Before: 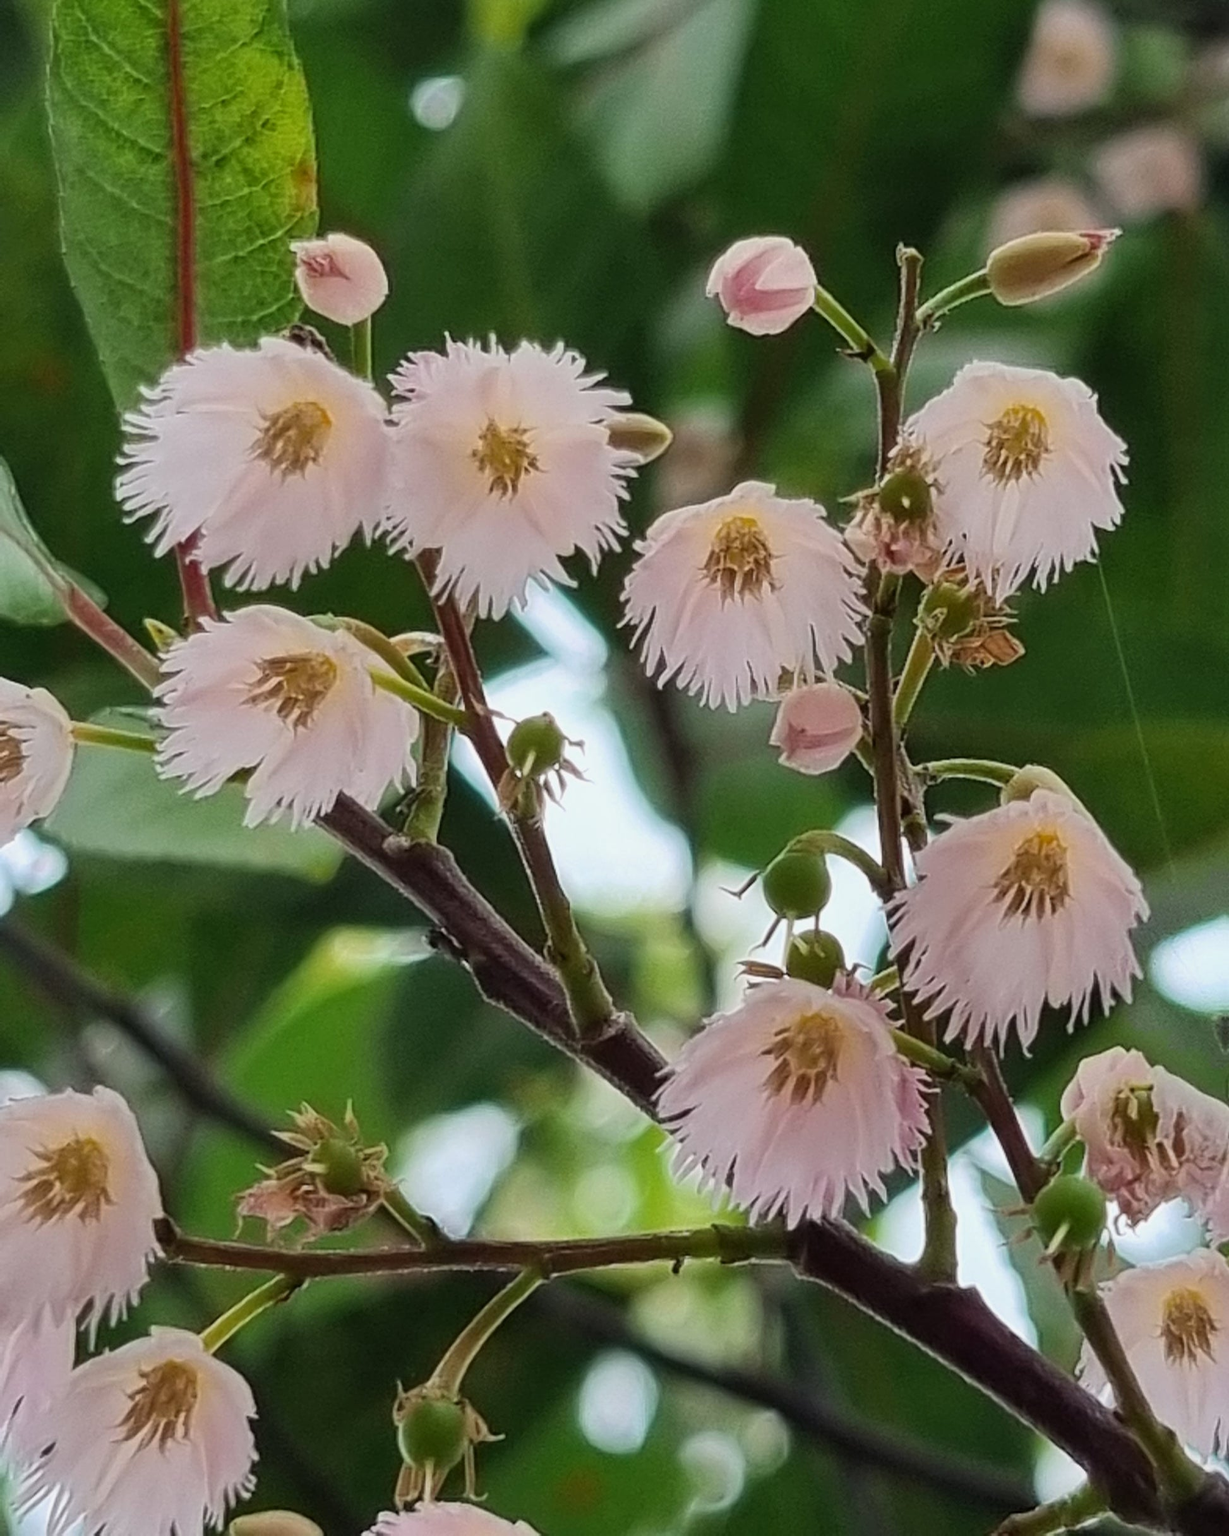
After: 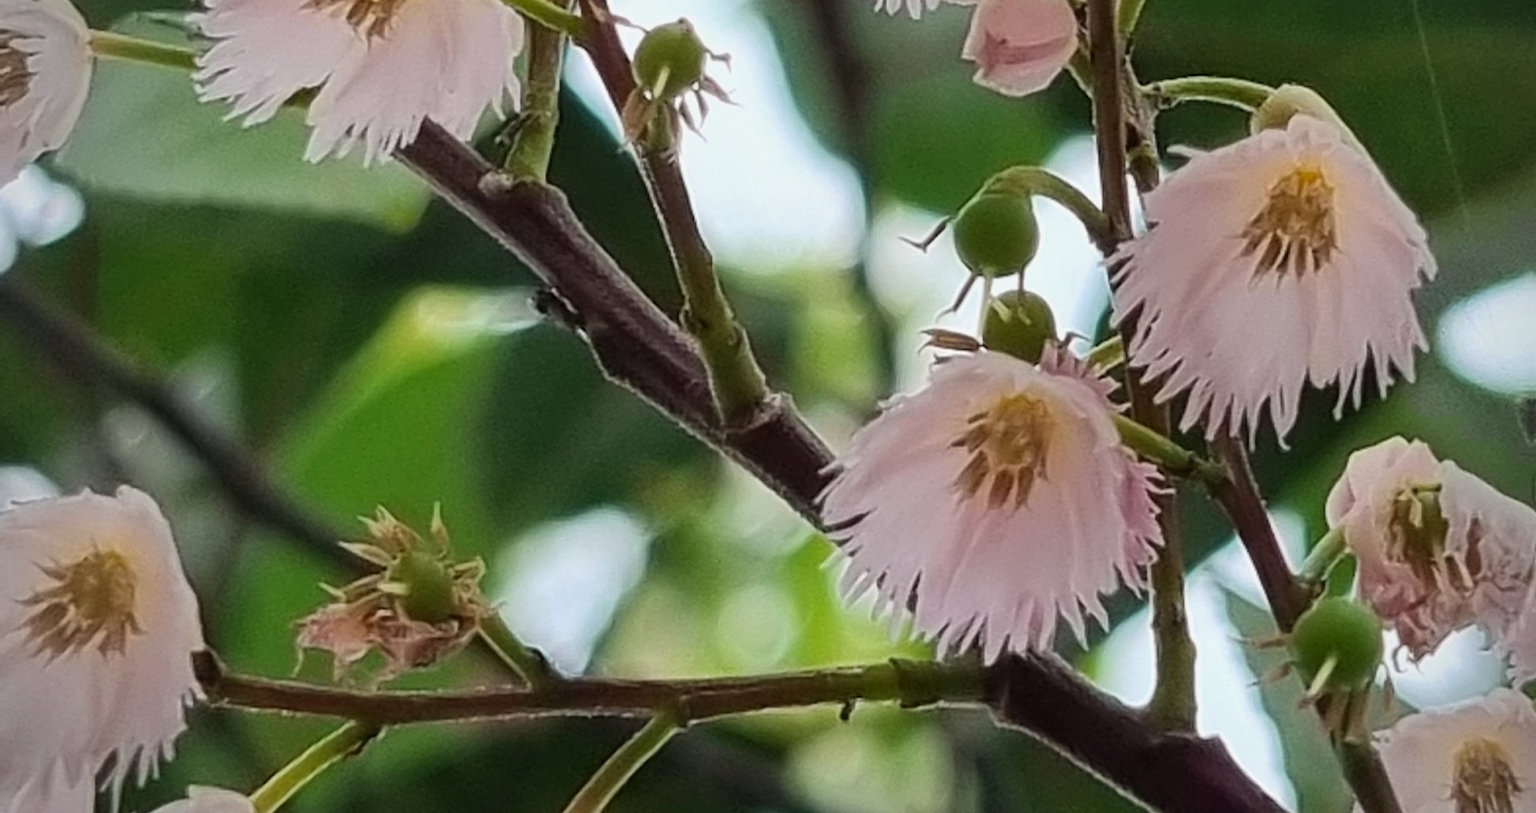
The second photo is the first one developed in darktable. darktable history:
crop: top 45.443%, bottom 12.141%
tone equalizer: on, module defaults
vignetting: on, module defaults
